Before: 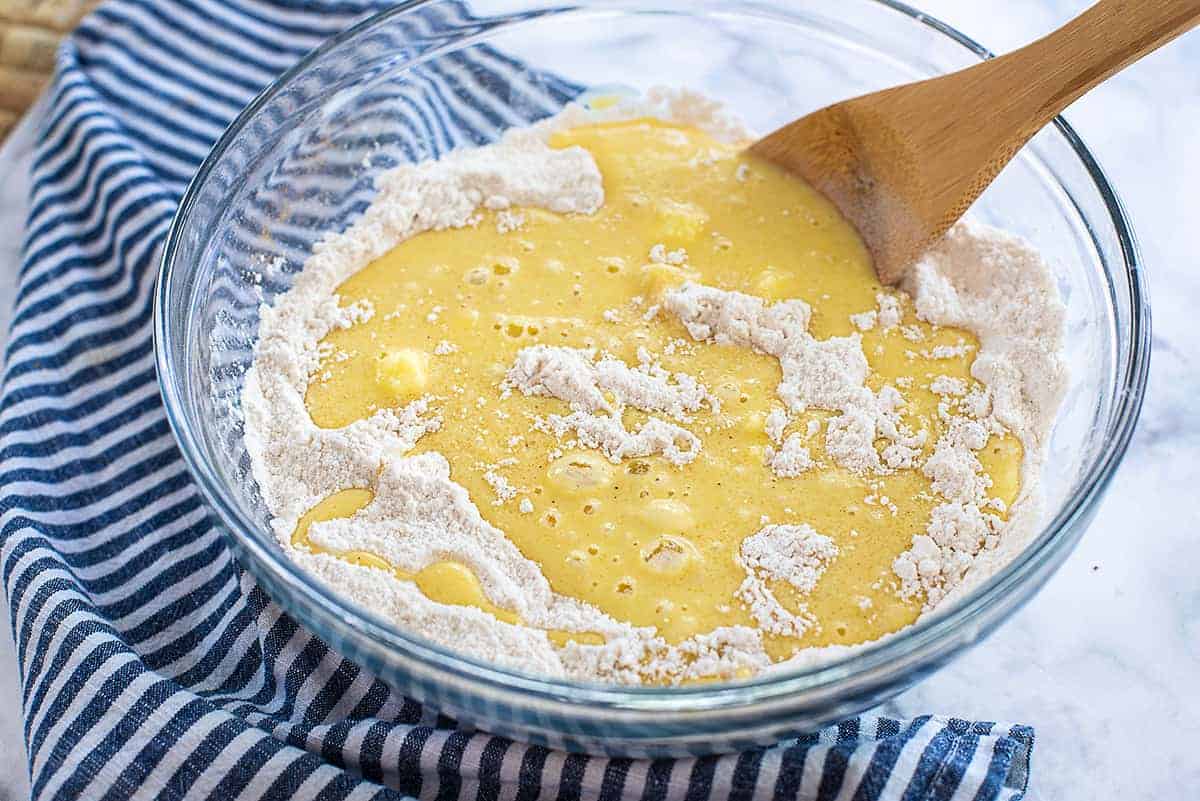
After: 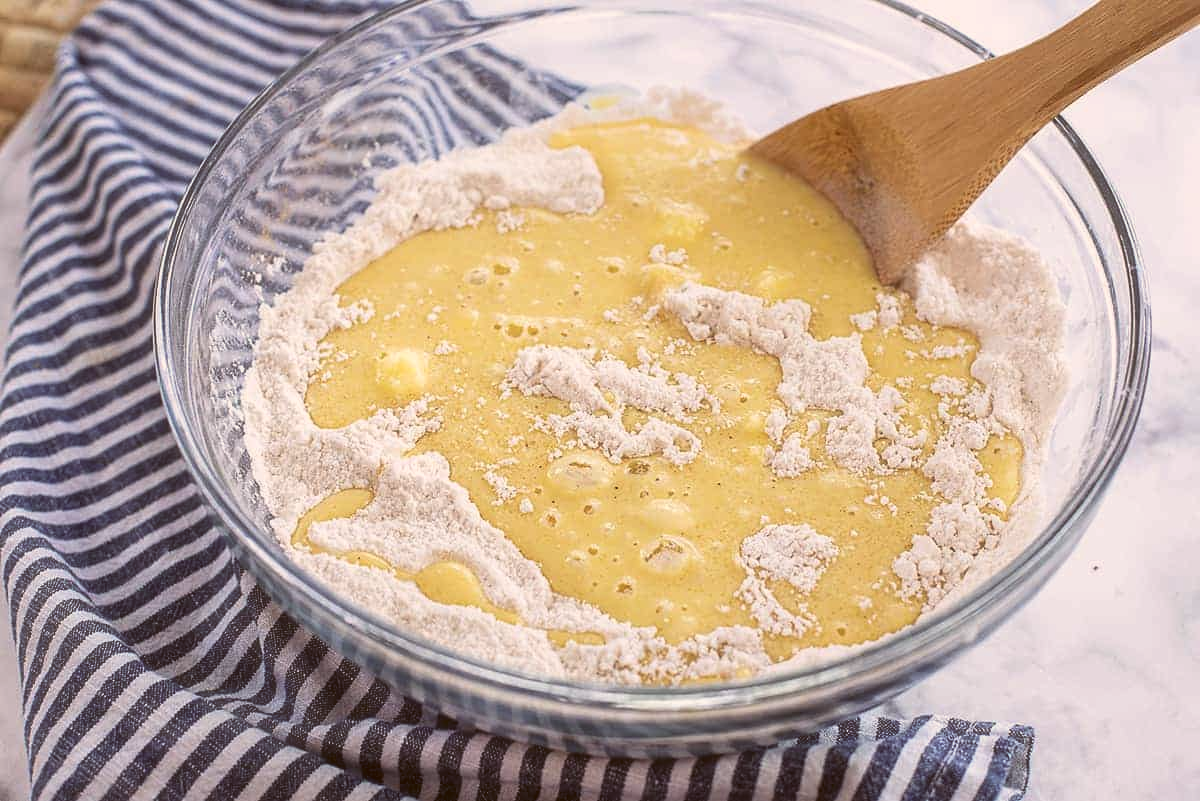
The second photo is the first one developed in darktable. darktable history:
haze removal: strength -0.05
color correction: highlights a* 10.21, highlights b* 9.79, shadows a* 8.61, shadows b* 7.88, saturation 0.8
color balance: lift [1.004, 1.002, 1.002, 0.998], gamma [1, 1.007, 1.002, 0.993], gain [1, 0.977, 1.013, 1.023], contrast -3.64%
